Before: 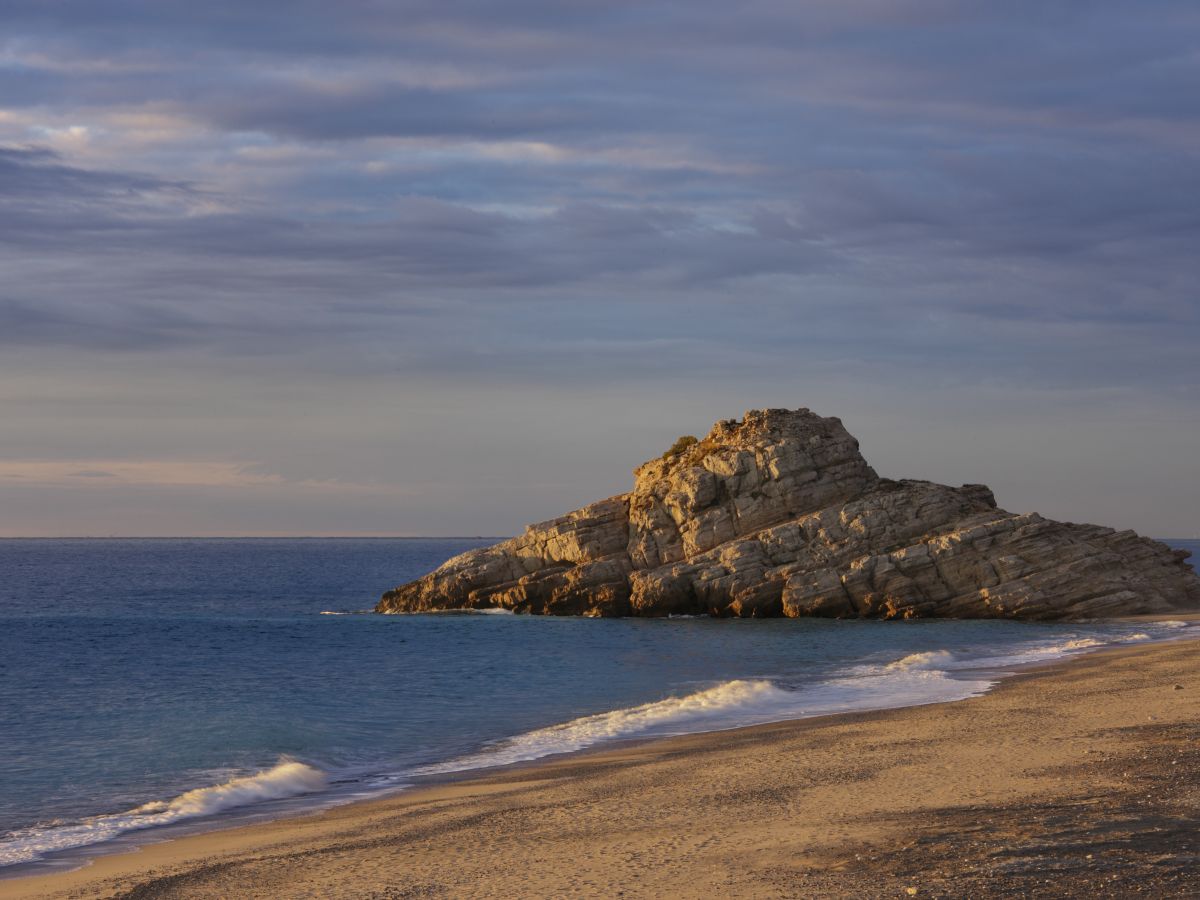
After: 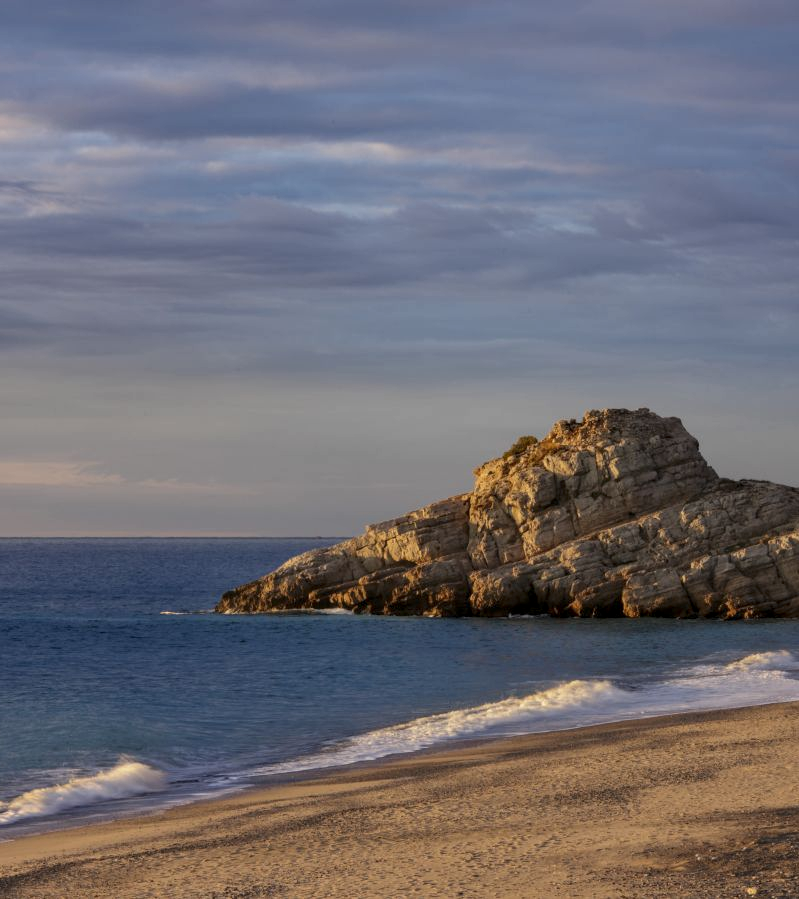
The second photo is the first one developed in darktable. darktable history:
crop and rotate: left 13.342%, right 19.991%
local contrast: on, module defaults
